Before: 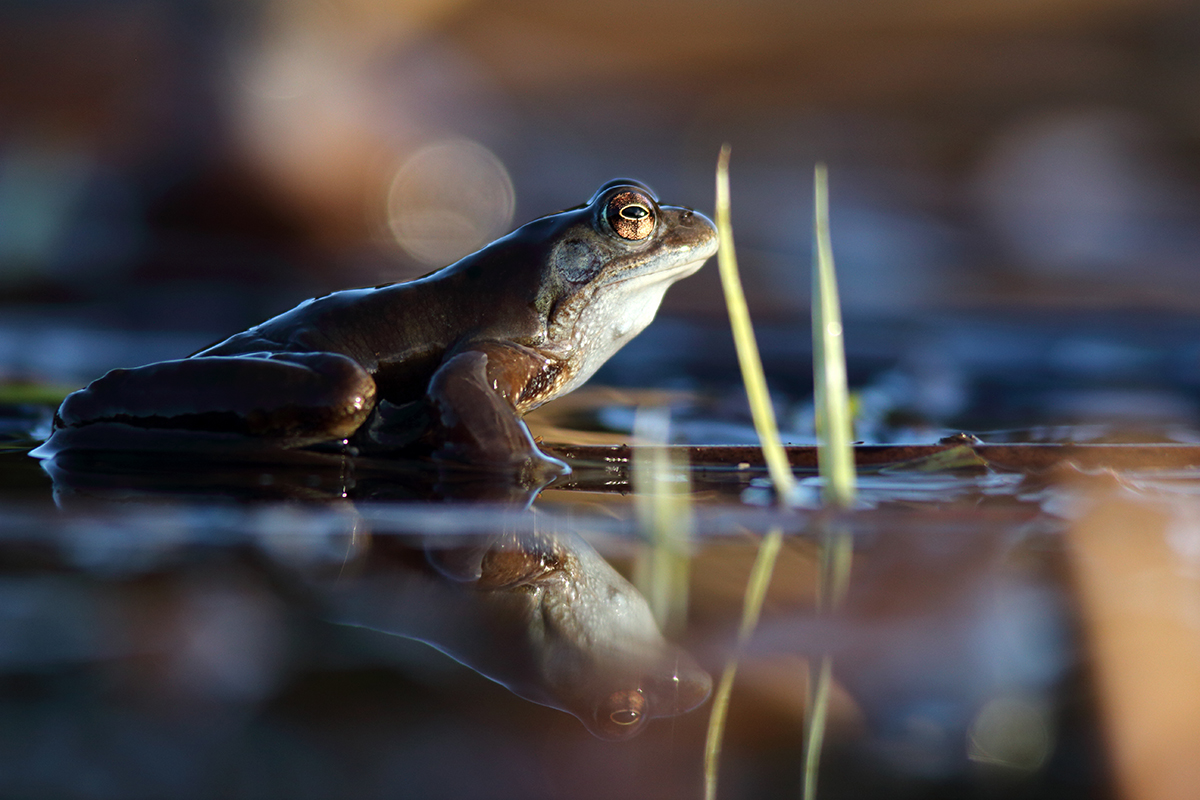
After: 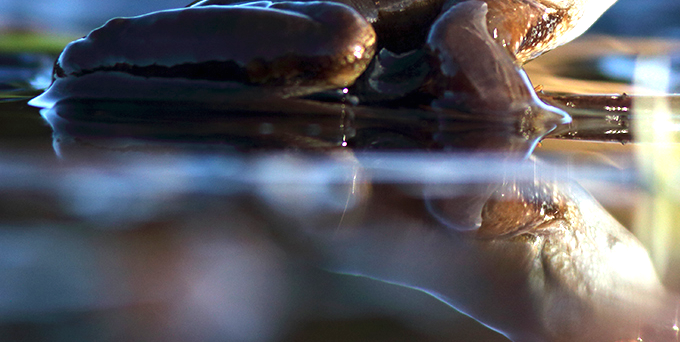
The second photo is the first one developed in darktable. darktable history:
exposure: black level correction 0, exposure 0.948 EV, compensate exposure bias true, compensate highlight preservation false
crop: top 43.982%, right 43.262%, bottom 13.22%
